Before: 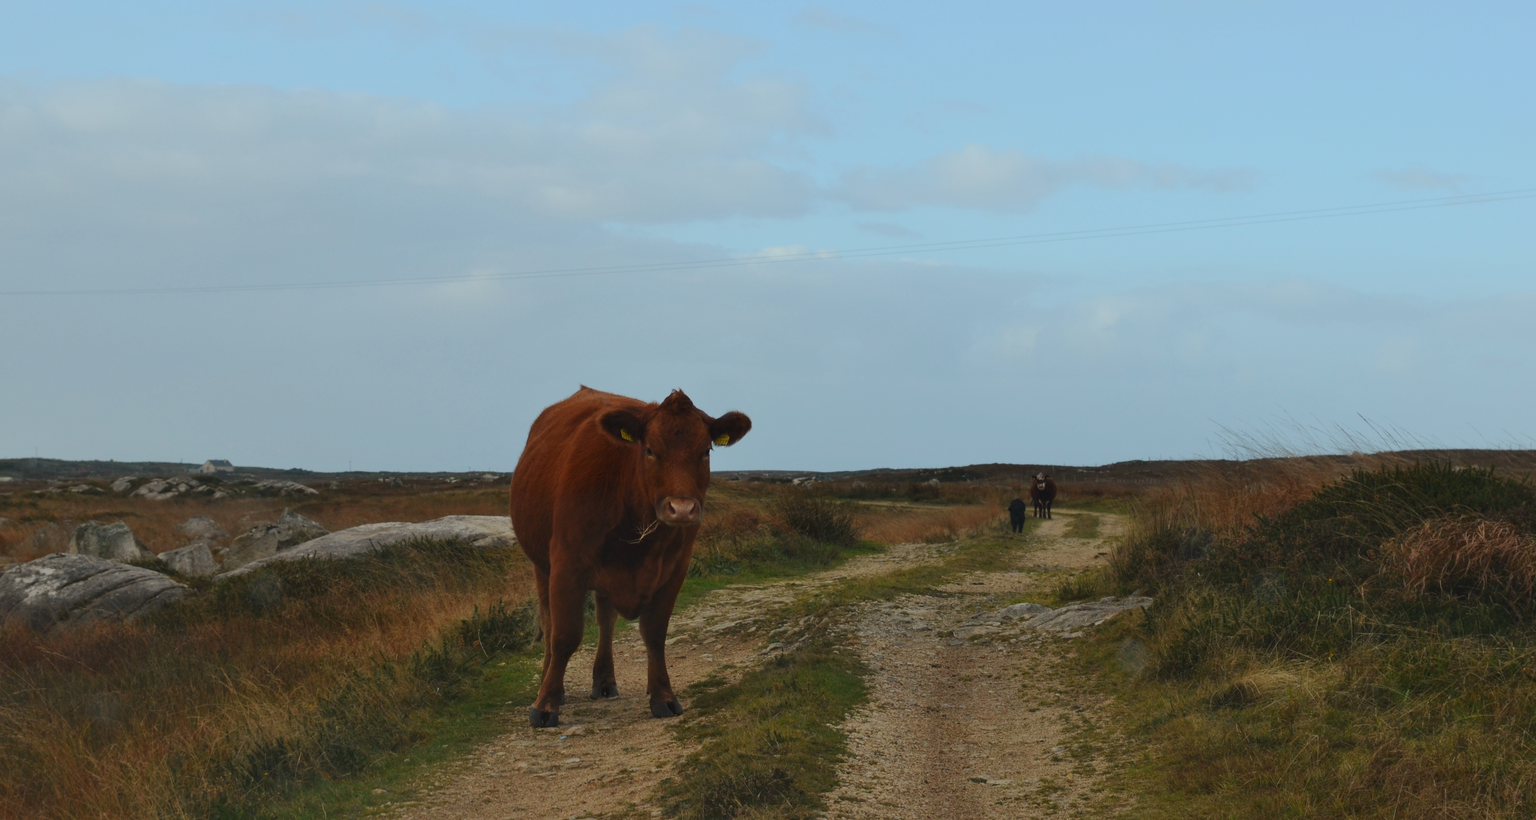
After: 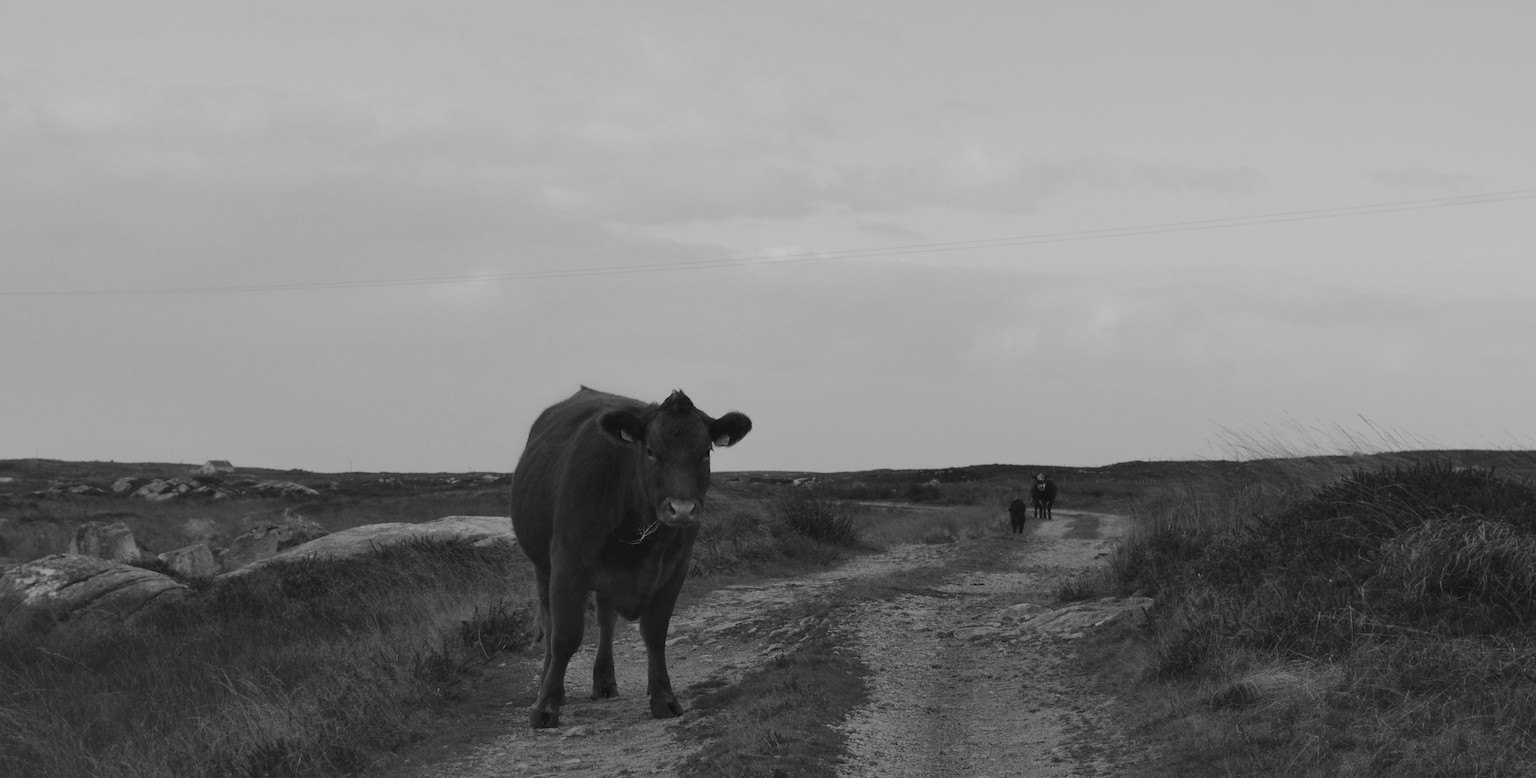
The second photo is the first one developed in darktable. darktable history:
crop and rotate: top 0%, bottom 5.097%
monochrome: a -11.7, b 1.62, size 0.5, highlights 0.38
